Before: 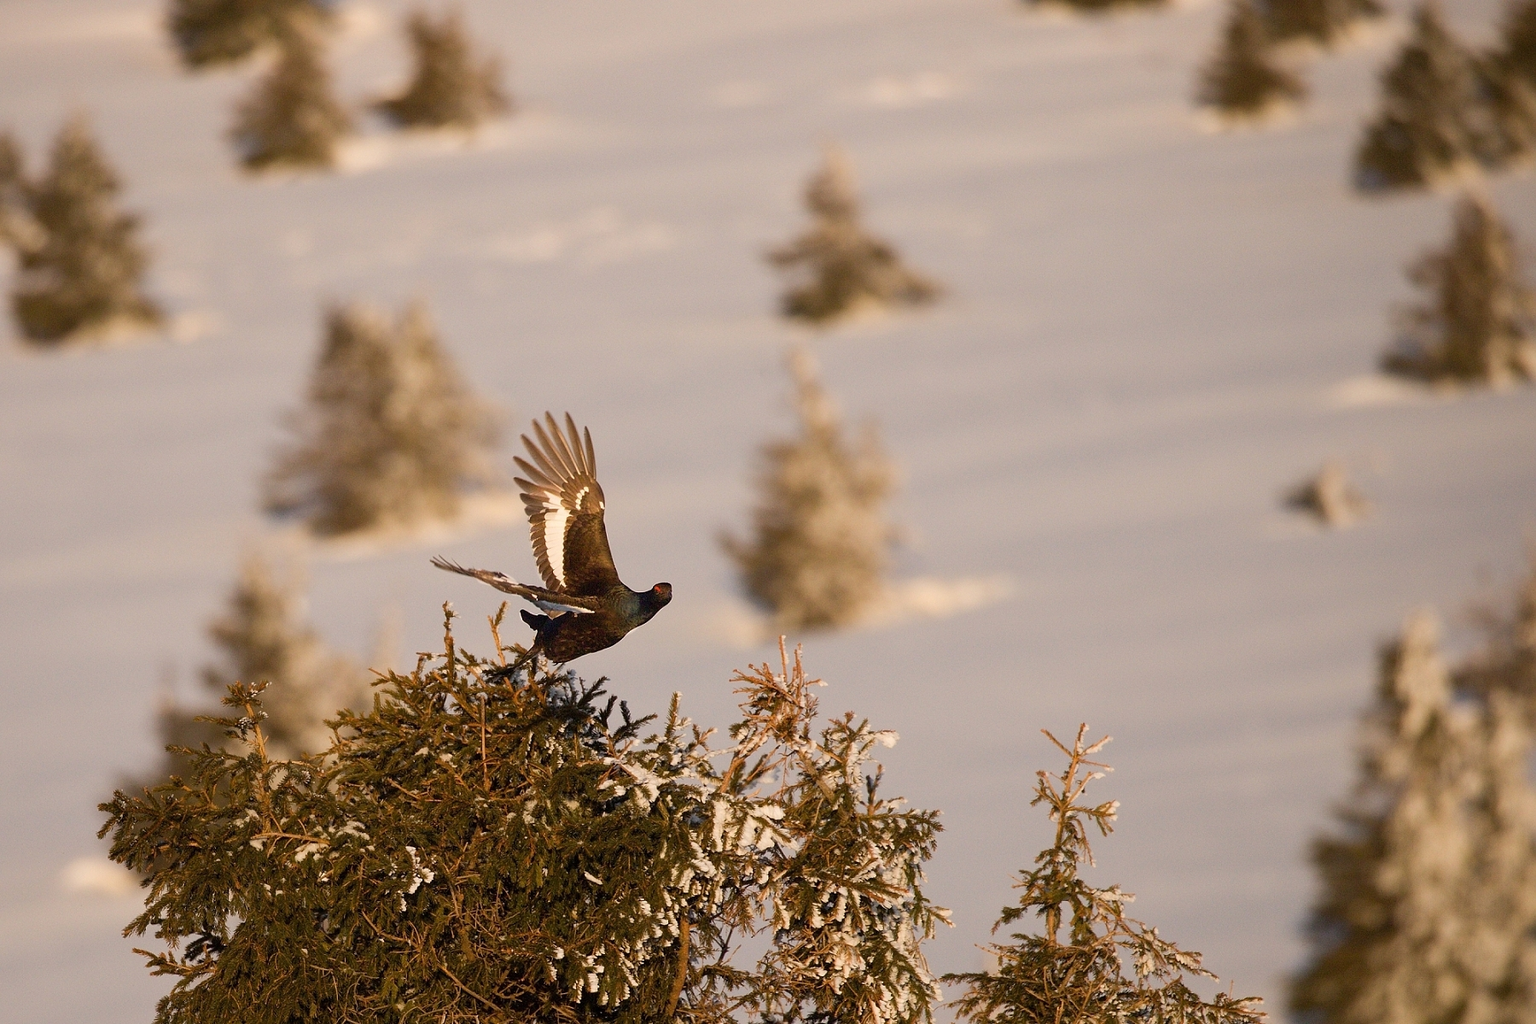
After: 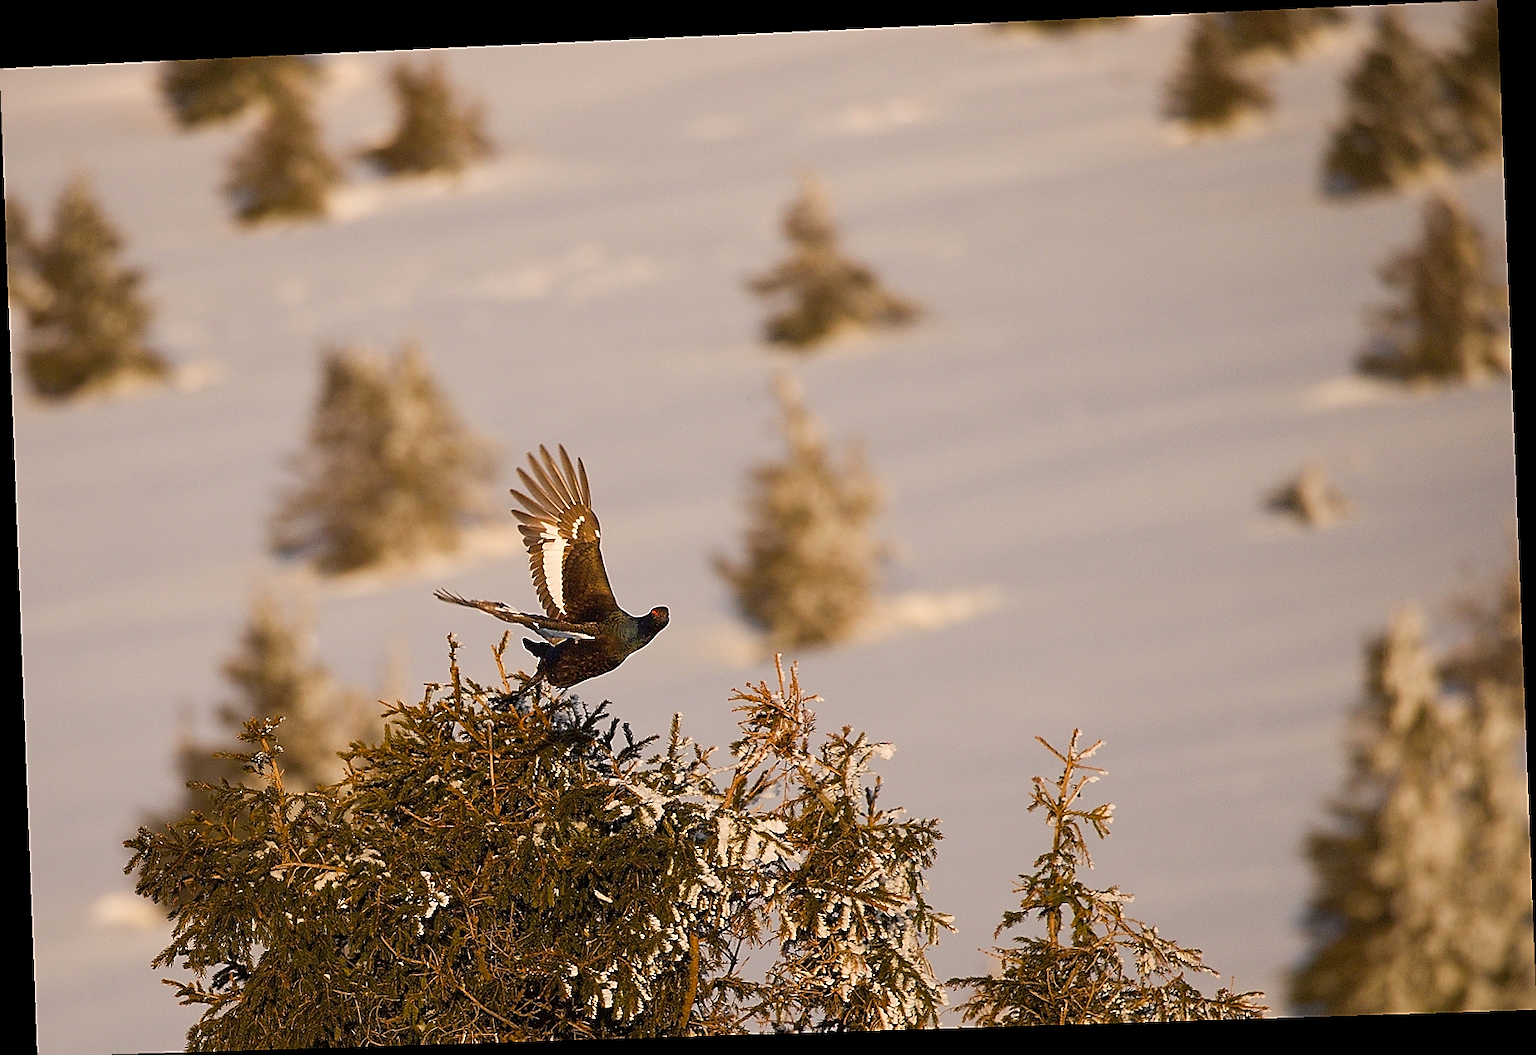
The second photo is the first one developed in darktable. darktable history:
rotate and perspective: rotation -2.22°, lens shift (horizontal) -0.022, automatic cropping off
sharpen: radius 1.4, amount 1.25, threshold 0.7
color balance rgb: shadows fall-off 101%, linear chroma grading › mid-tones 7.63%, perceptual saturation grading › mid-tones 11.68%, mask middle-gray fulcrum 22.45%, global vibrance 10.11%, saturation formula JzAzBz (2021)
